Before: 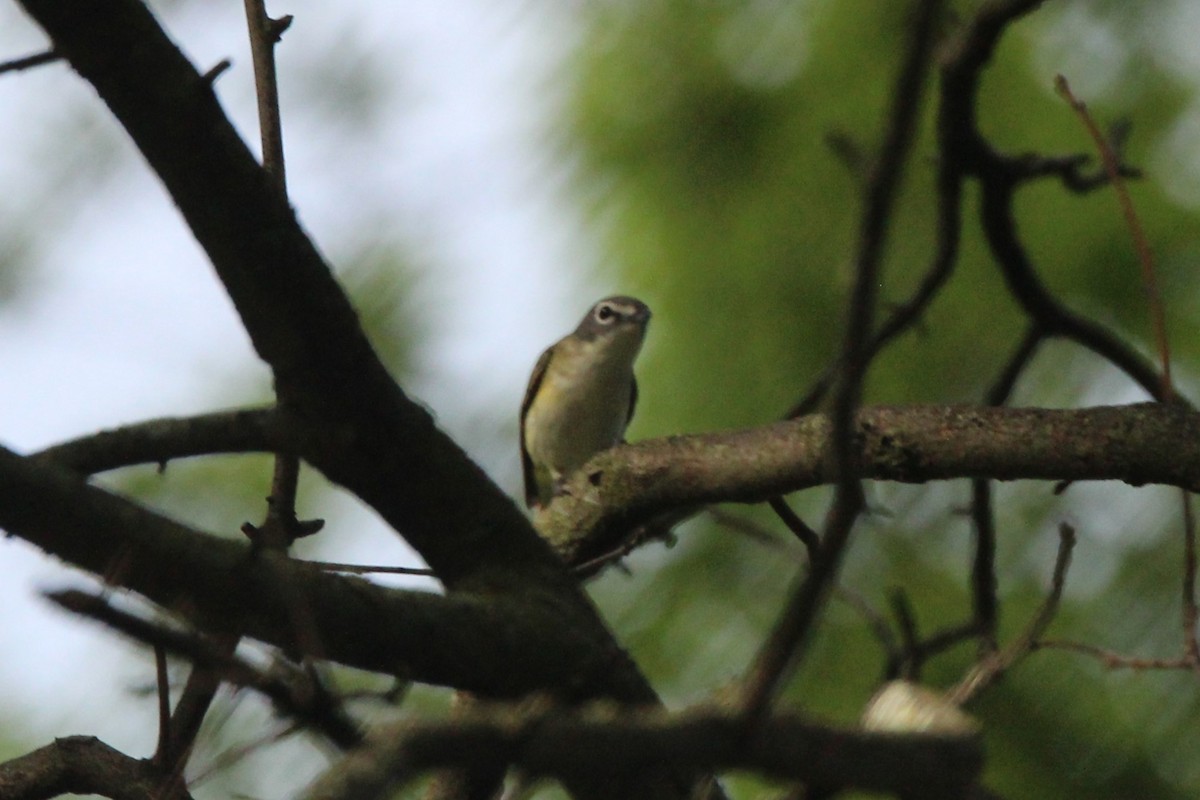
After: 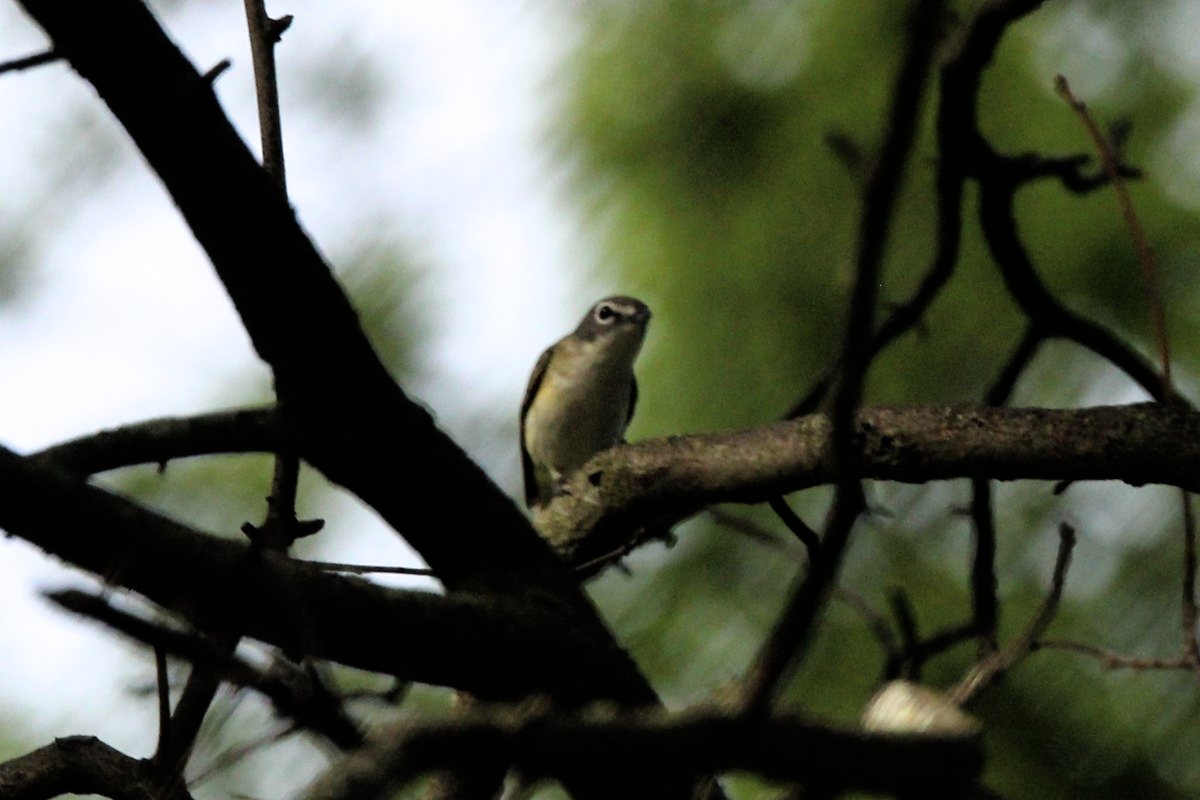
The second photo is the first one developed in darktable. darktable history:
filmic rgb: black relative exposure -8.25 EV, white relative exposure 2.2 EV, target white luminance 99.955%, hardness 7.09, latitude 75.01%, contrast 1.325, highlights saturation mix -2.98%, shadows ↔ highlights balance 30.51%
